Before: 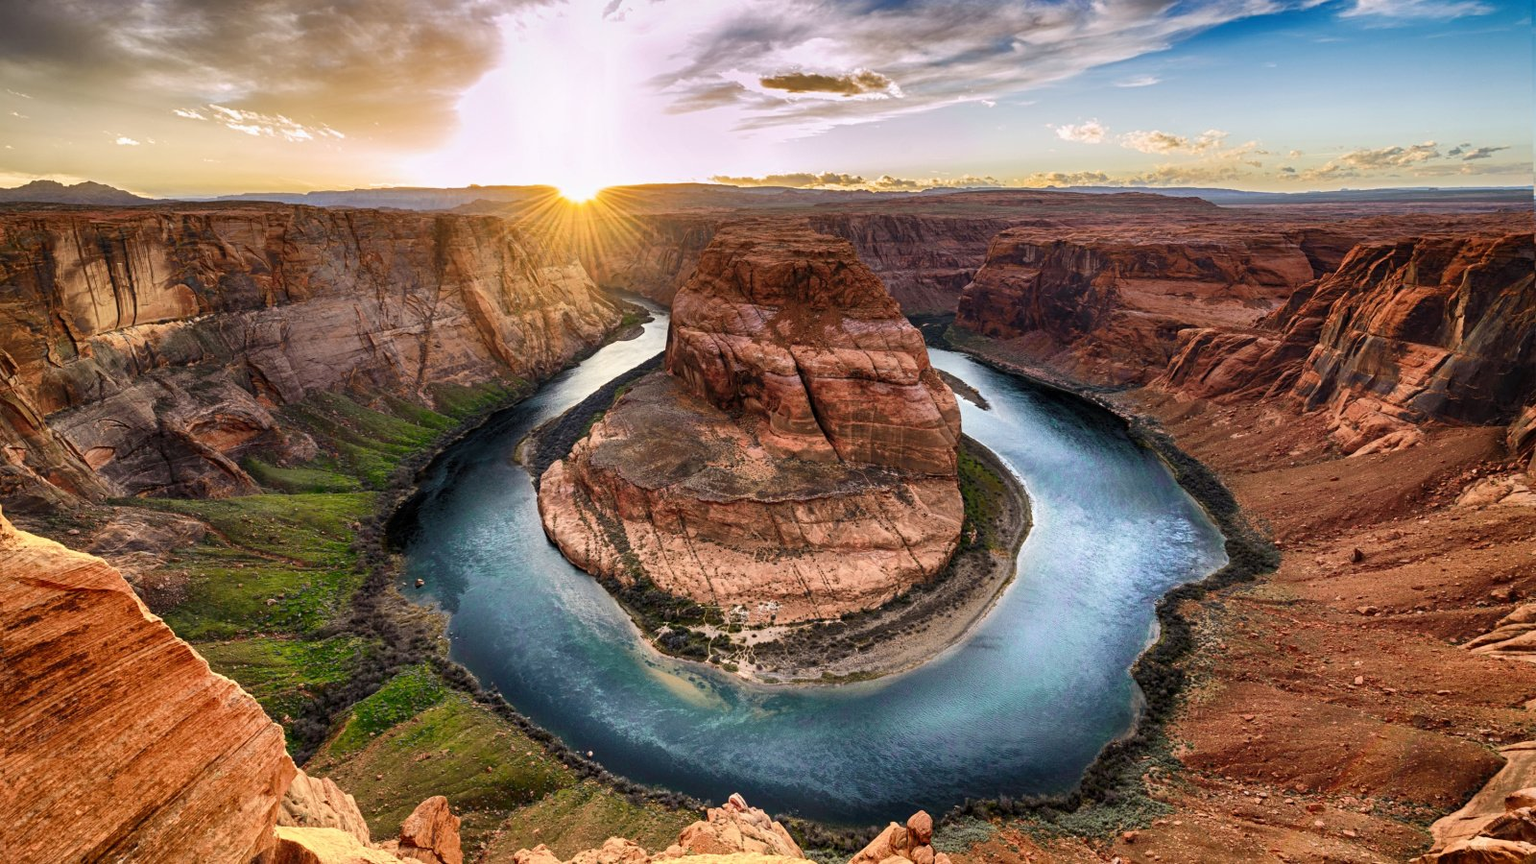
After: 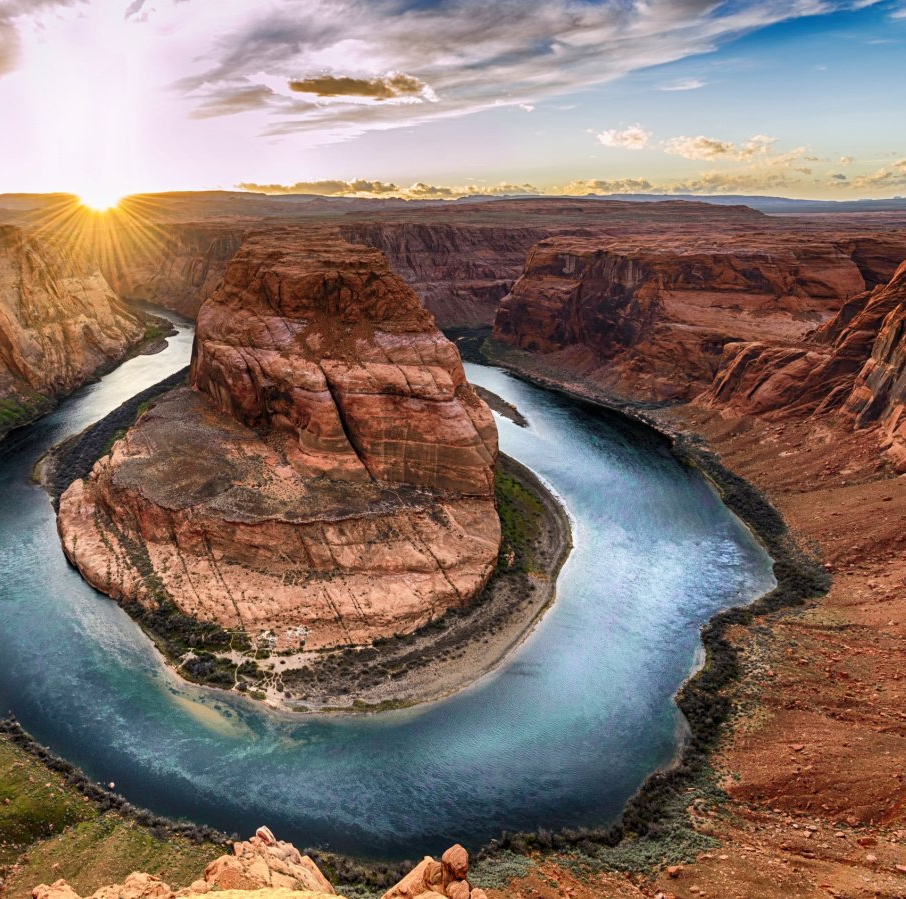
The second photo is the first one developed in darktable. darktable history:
crop: left 31.458%, top 0%, right 11.876%
exposure: compensate highlight preservation false
